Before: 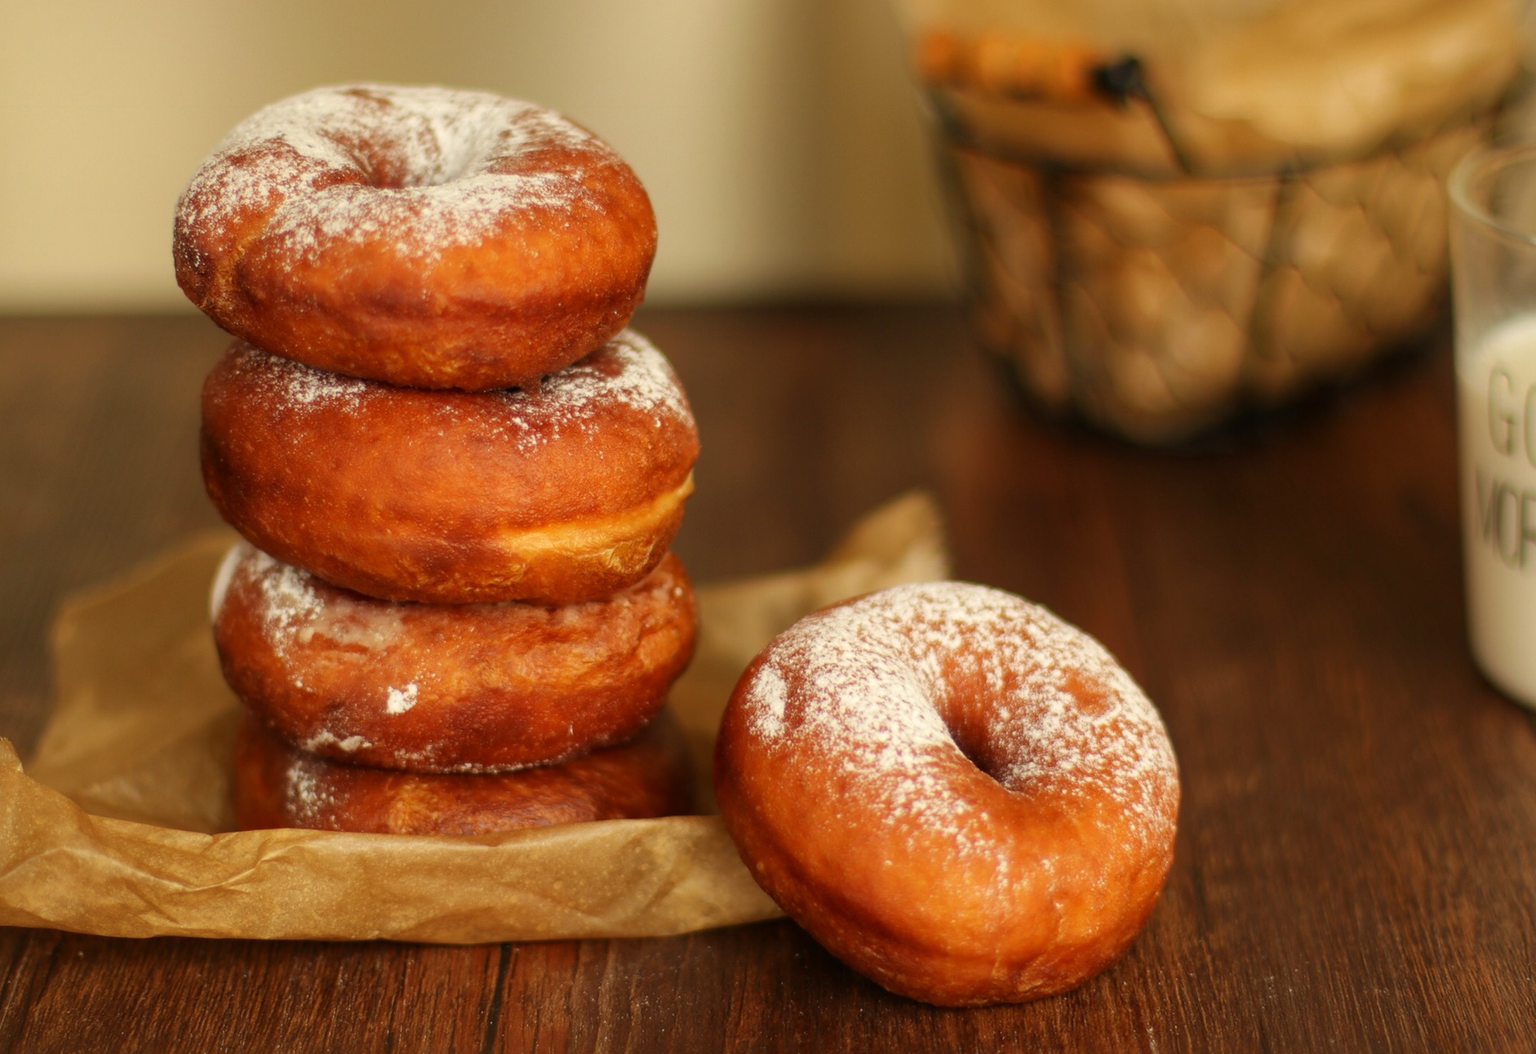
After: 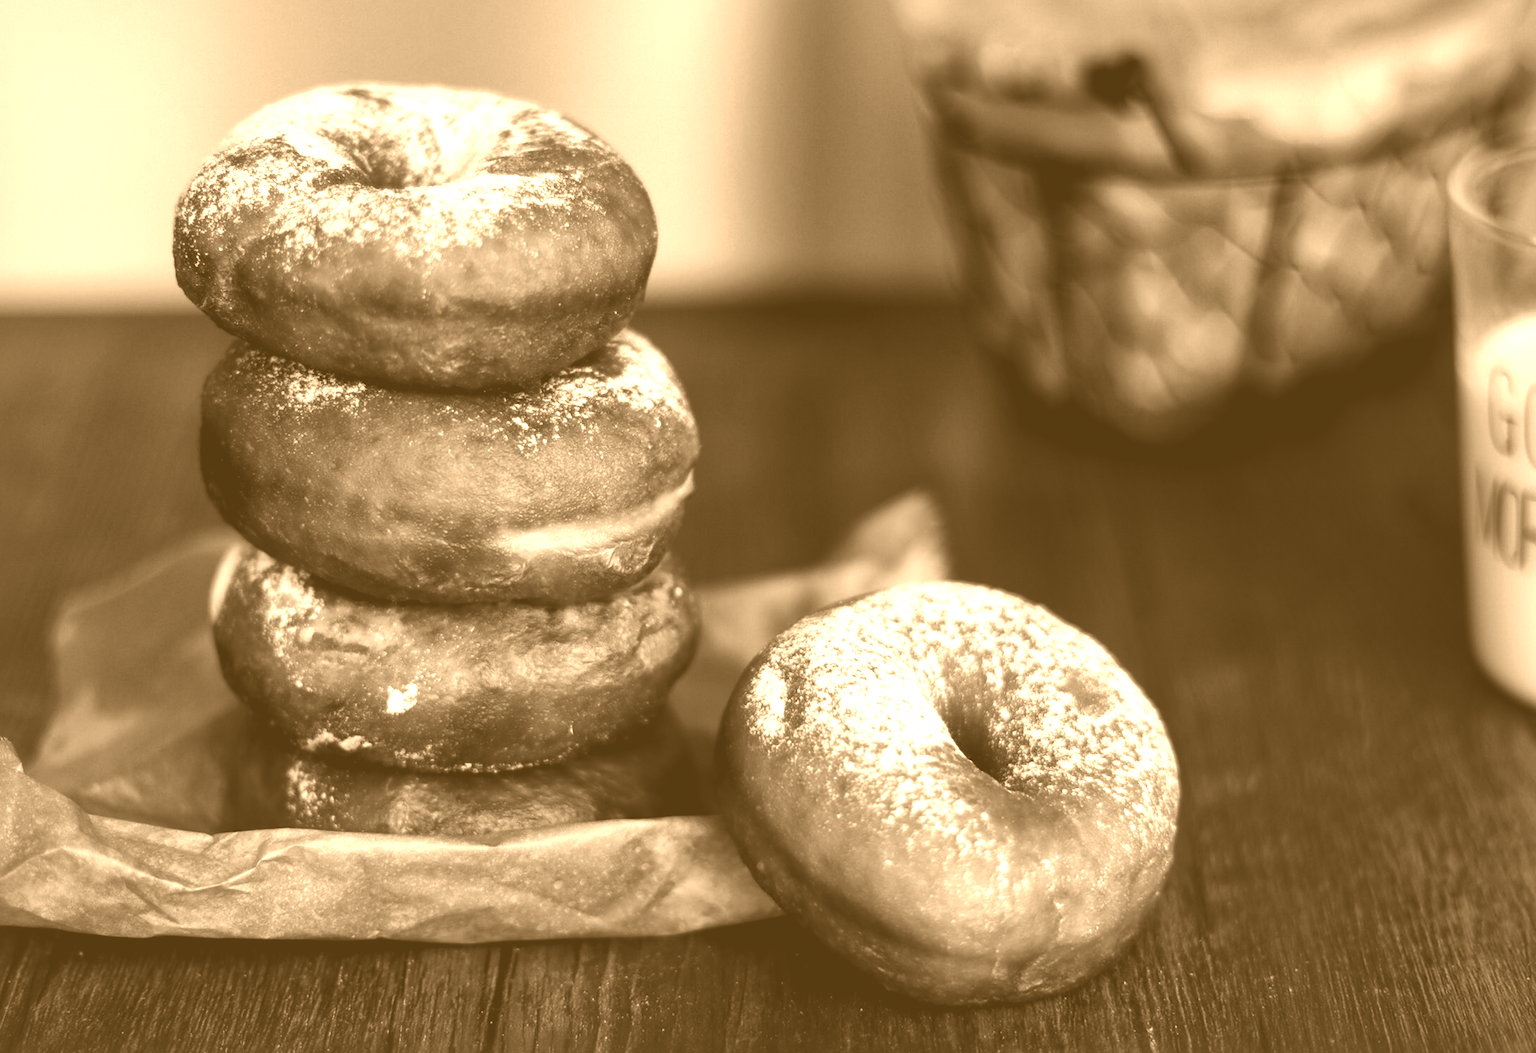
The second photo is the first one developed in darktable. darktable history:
local contrast: mode bilateral grid, contrast 20, coarseness 50, detail 148%, midtone range 0.2
colorize: hue 28.8°, source mix 100%
shadows and highlights: radius 125.46, shadows 21.19, highlights -21.19, low approximation 0.01
contrast brightness saturation: contrast 0.19, brightness -0.24, saturation 0.11
